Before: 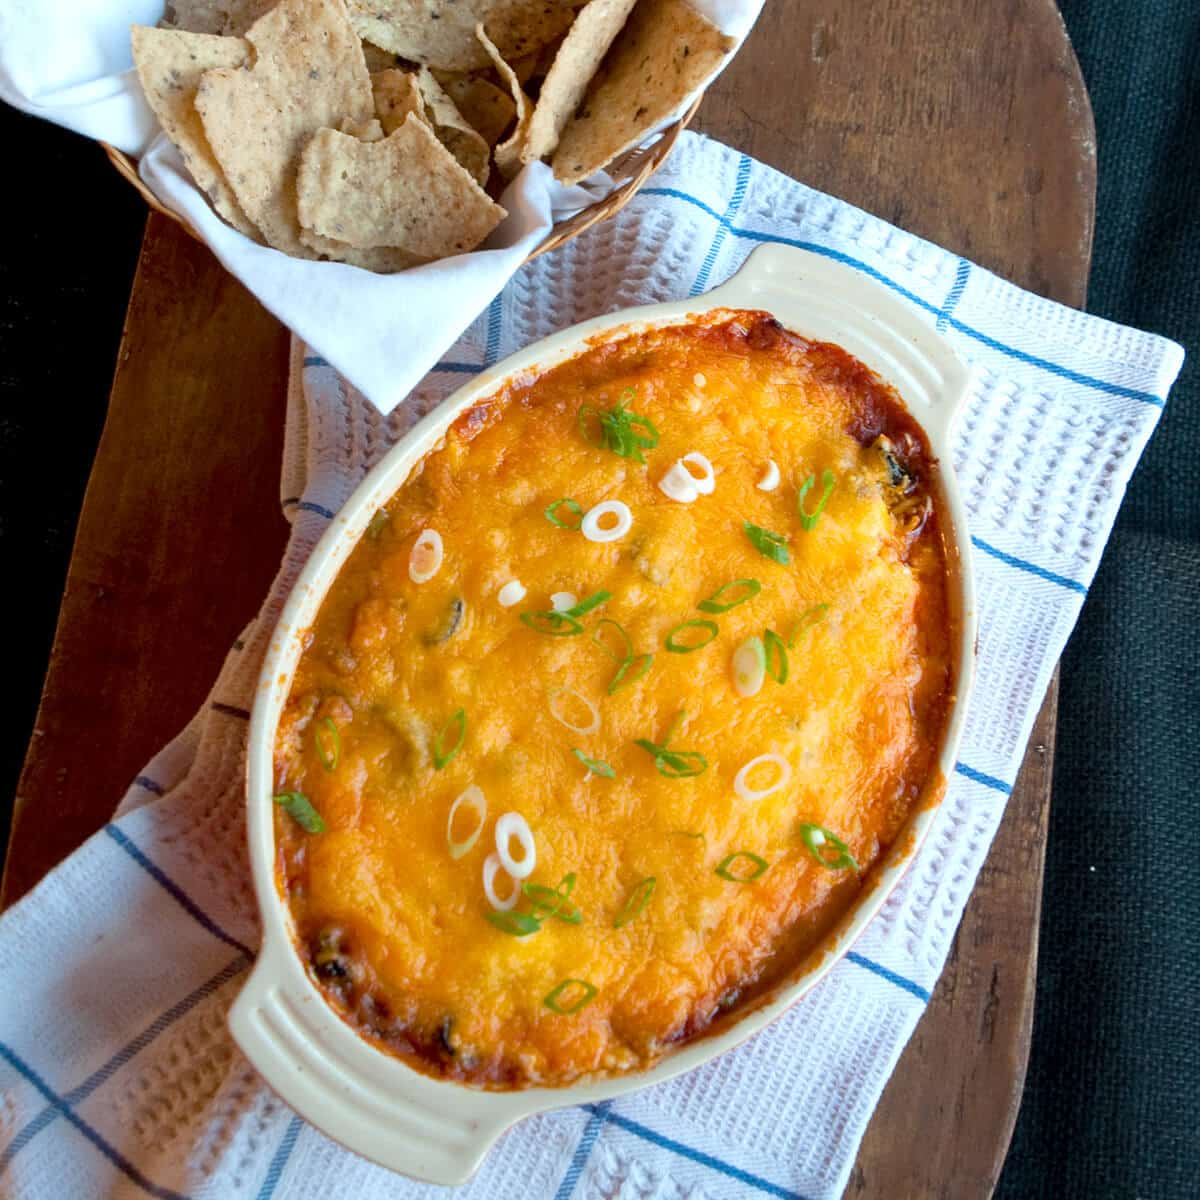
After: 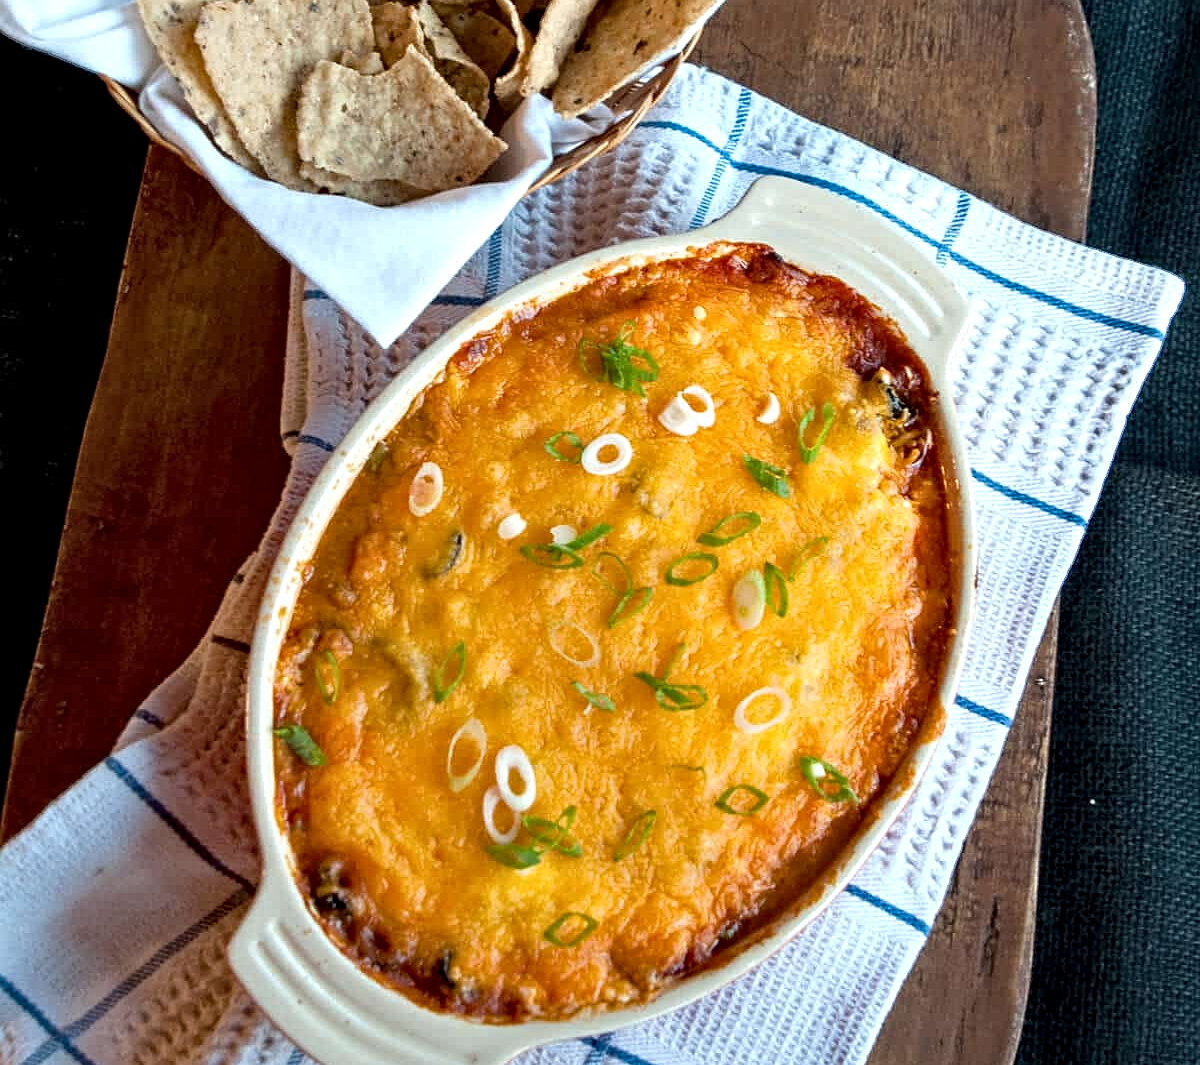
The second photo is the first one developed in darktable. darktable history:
crop and rotate: top 5.609%, bottom 5.609%
contrast equalizer: octaves 7, y [[0.506, 0.531, 0.562, 0.606, 0.638, 0.669], [0.5 ×6], [0.5 ×6], [0 ×6], [0 ×6]]
